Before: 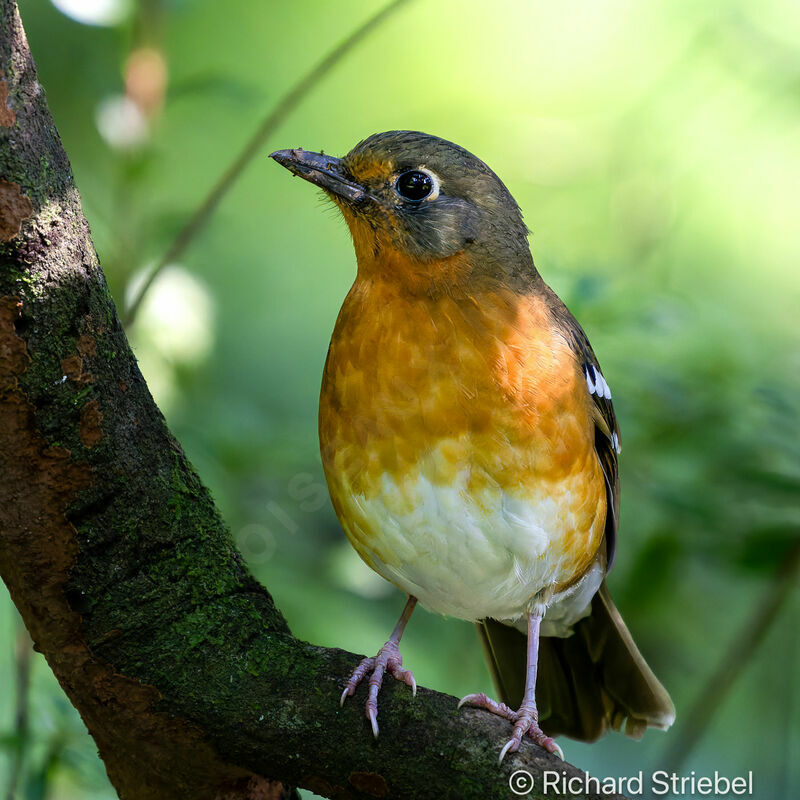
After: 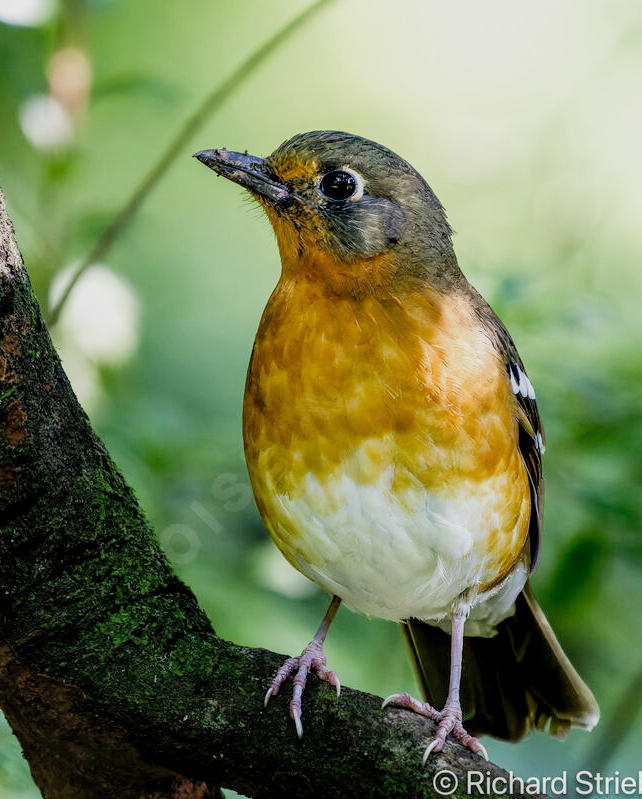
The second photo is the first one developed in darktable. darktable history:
local contrast: on, module defaults
crop and rotate: left 9.555%, right 10.158%
exposure: exposure 0.516 EV, compensate highlight preservation false
filmic rgb: black relative exposure -7.65 EV, white relative exposure 4.56 EV, hardness 3.61, preserve chrominance no, color science v5 (2021)
